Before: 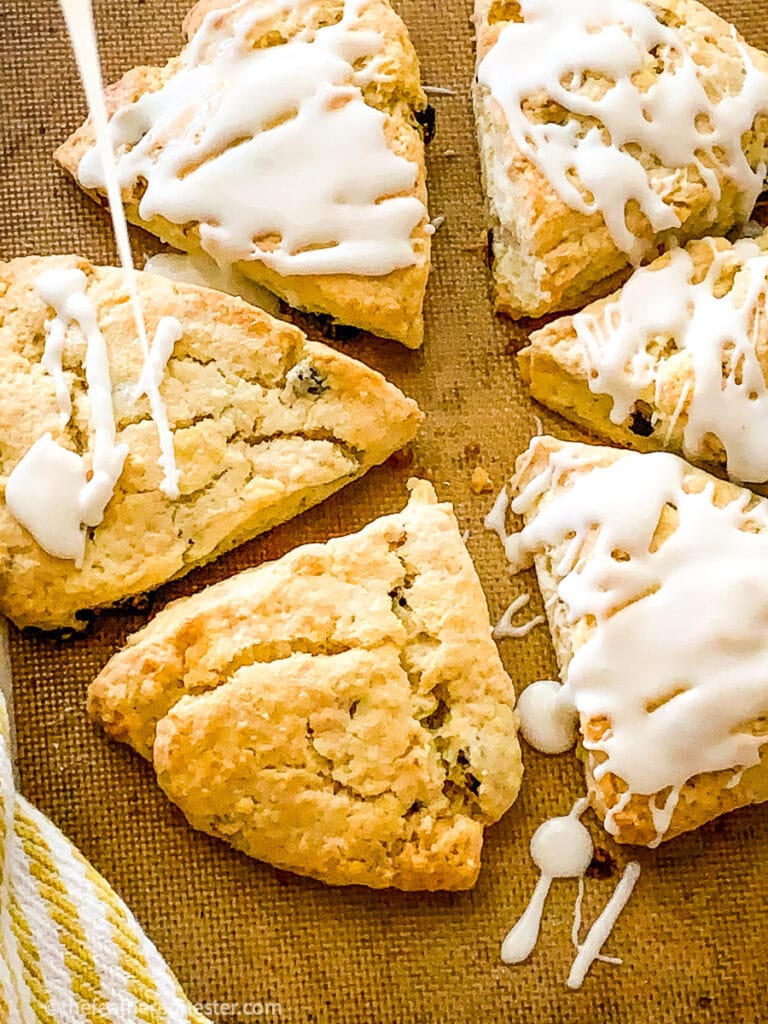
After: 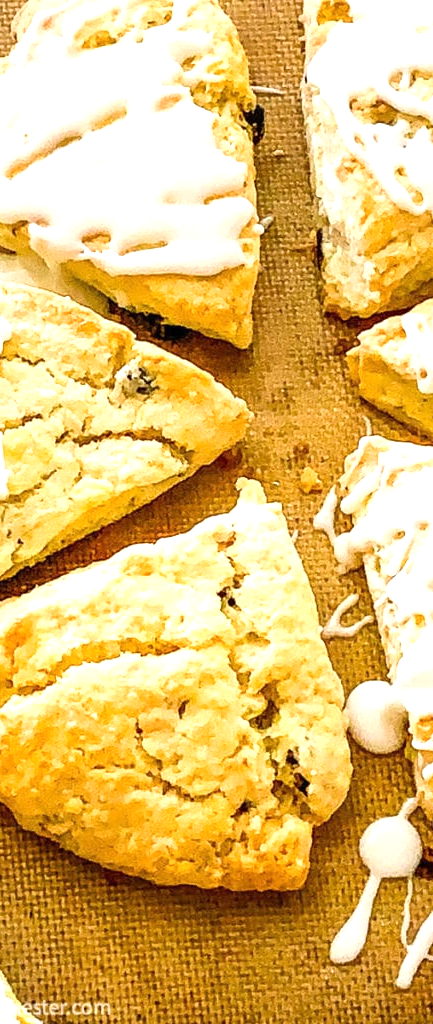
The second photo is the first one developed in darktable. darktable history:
crop and rotate: left 22.375%, right 21.148%
exposure: exposure 0.606 EV, compensate highlight preservation false
